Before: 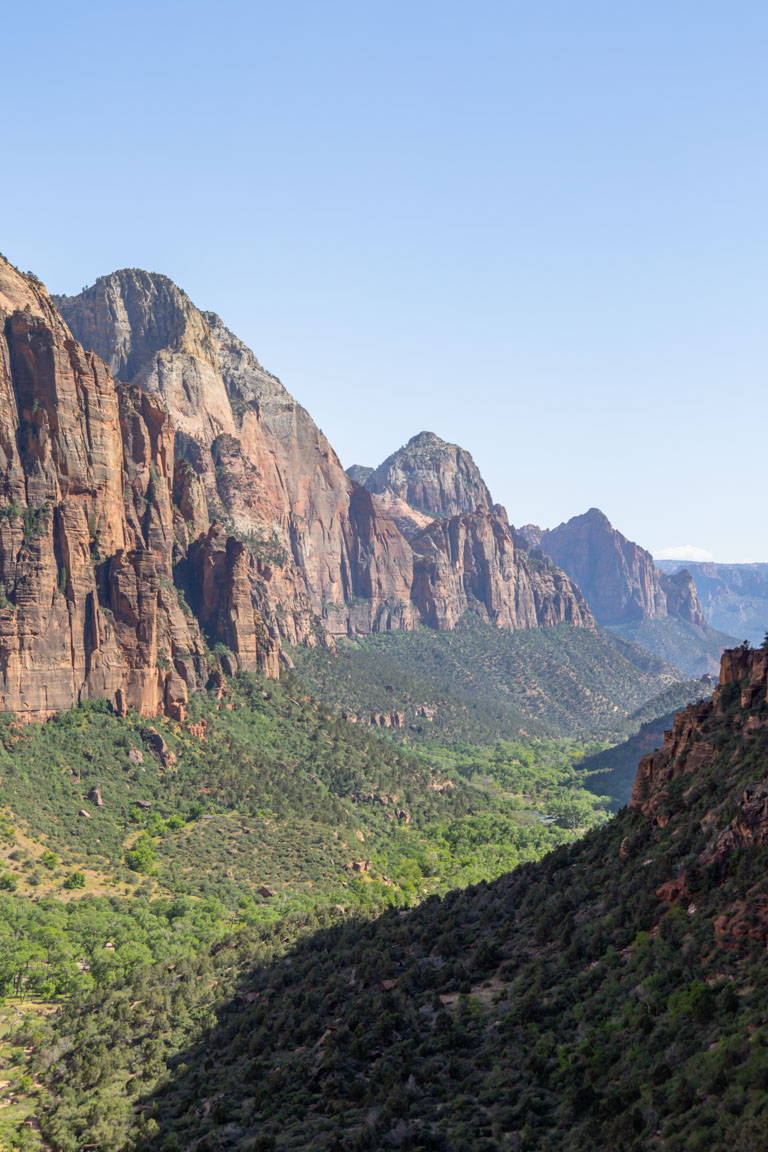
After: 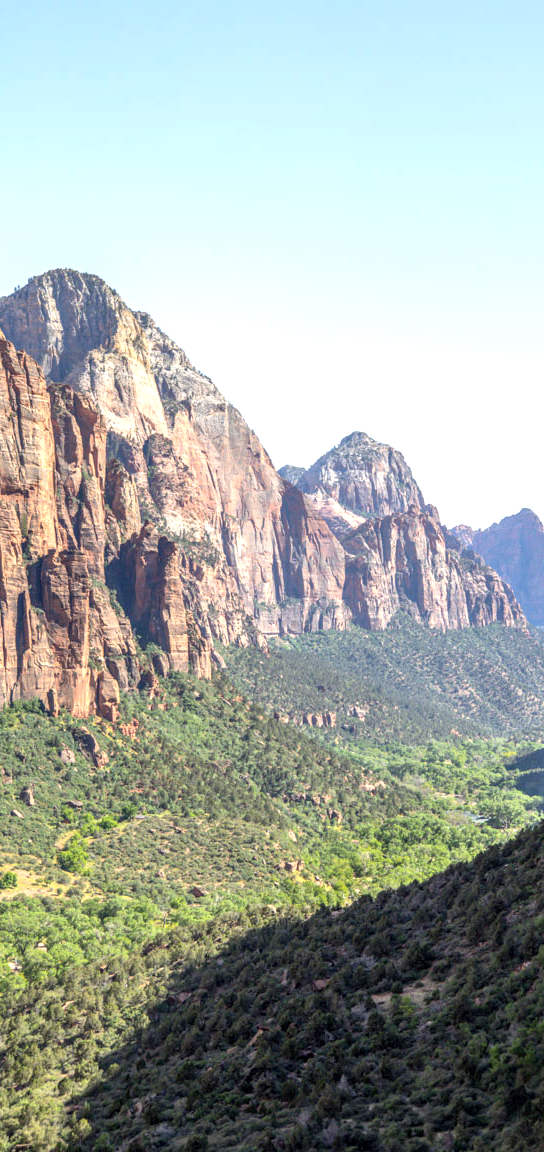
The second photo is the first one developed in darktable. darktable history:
levels: white 99.9%
local contrast: on, module defaults
crop and rotate: left 8.981%, right 20.166%
exposure: black level correction 0, exposure 0.703 EV, compensate highlight preservation false
